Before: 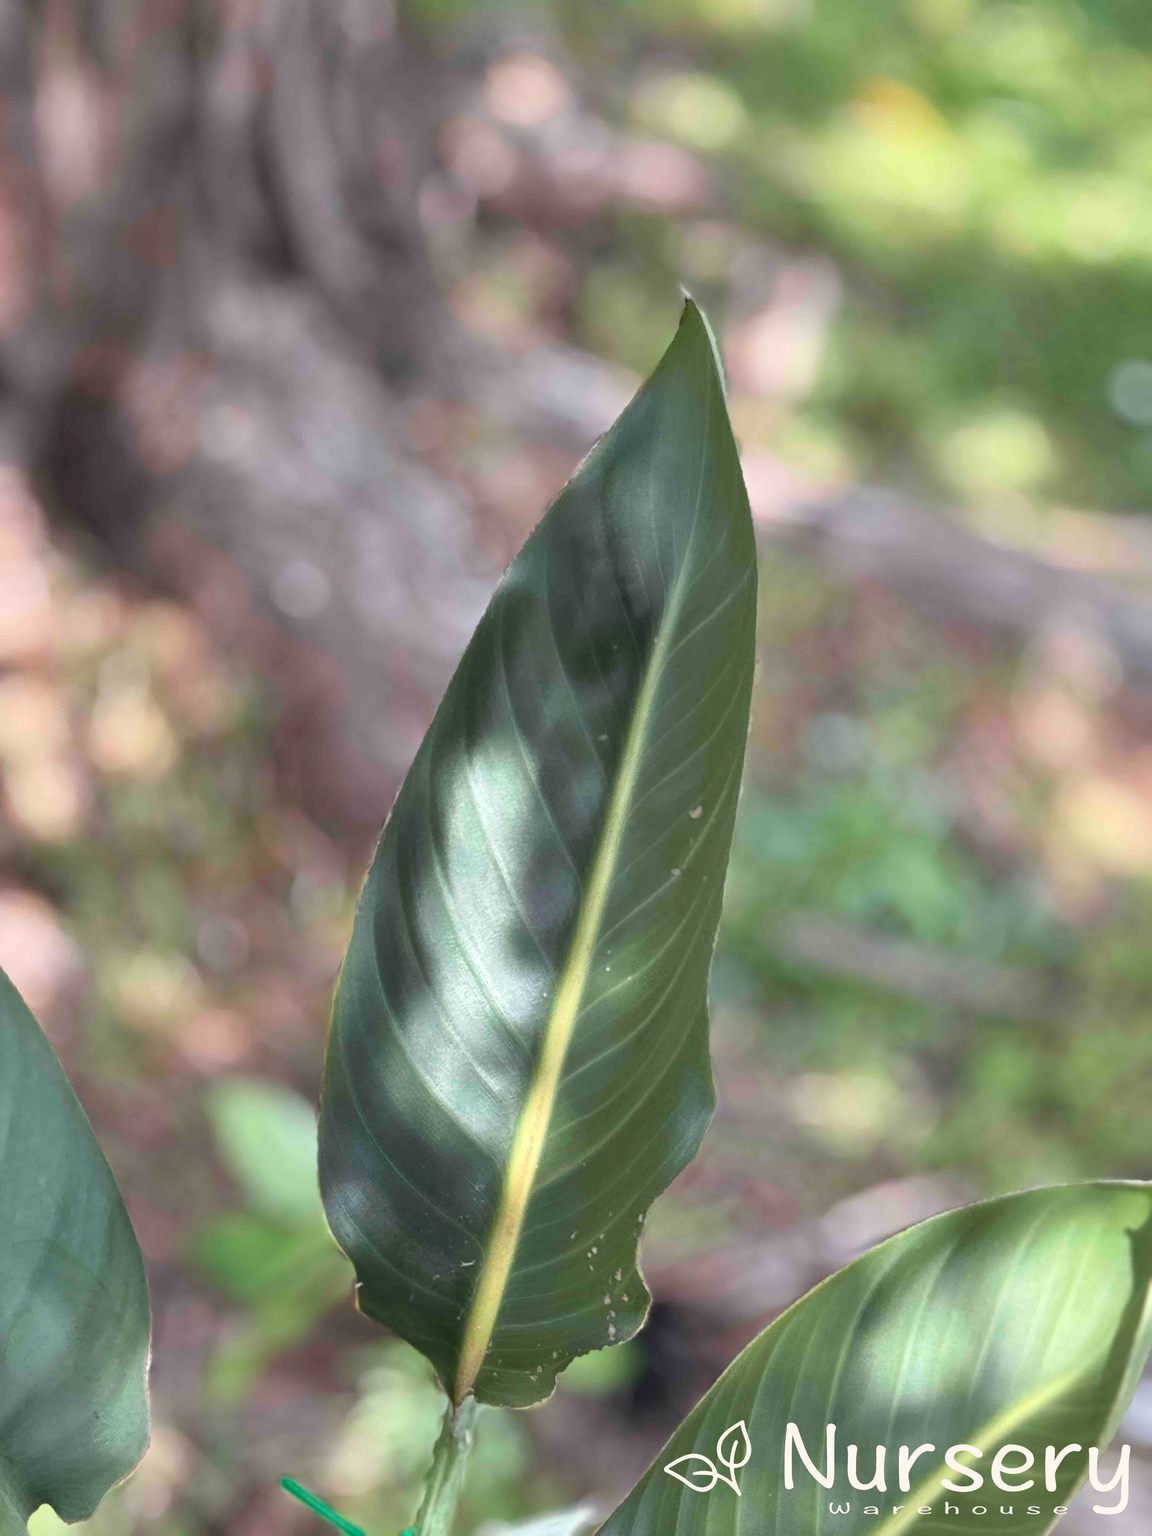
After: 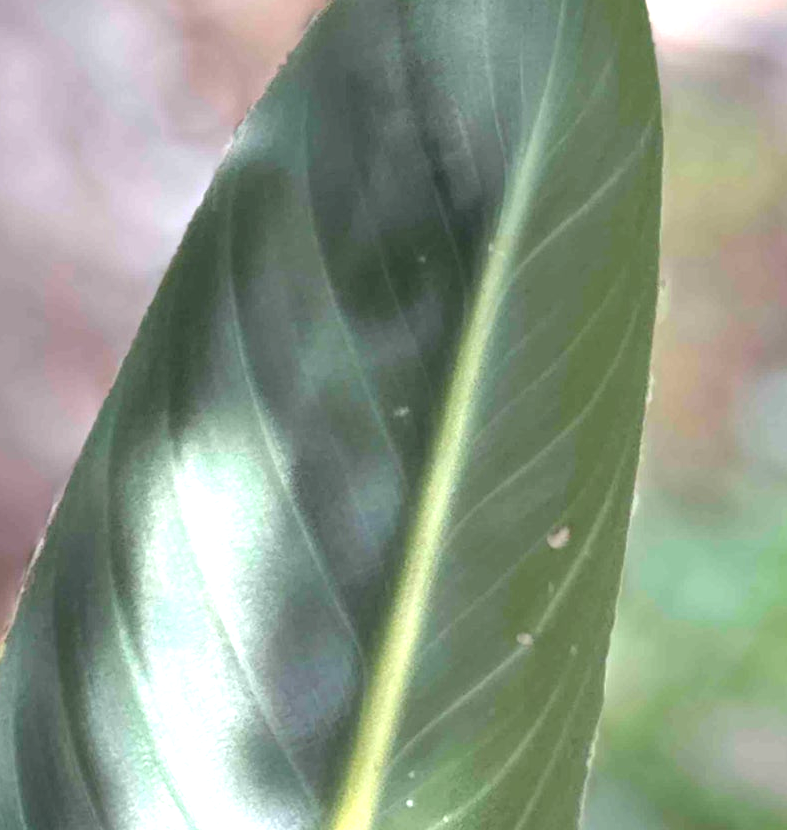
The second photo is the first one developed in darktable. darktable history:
exposure: black level correction 0, exposure 0.7 EV, compensate exposure bias true, compensate highlight preservation false
crop: left 31.751%, top 32.172%, right 27.8%, bottom 35.83%
